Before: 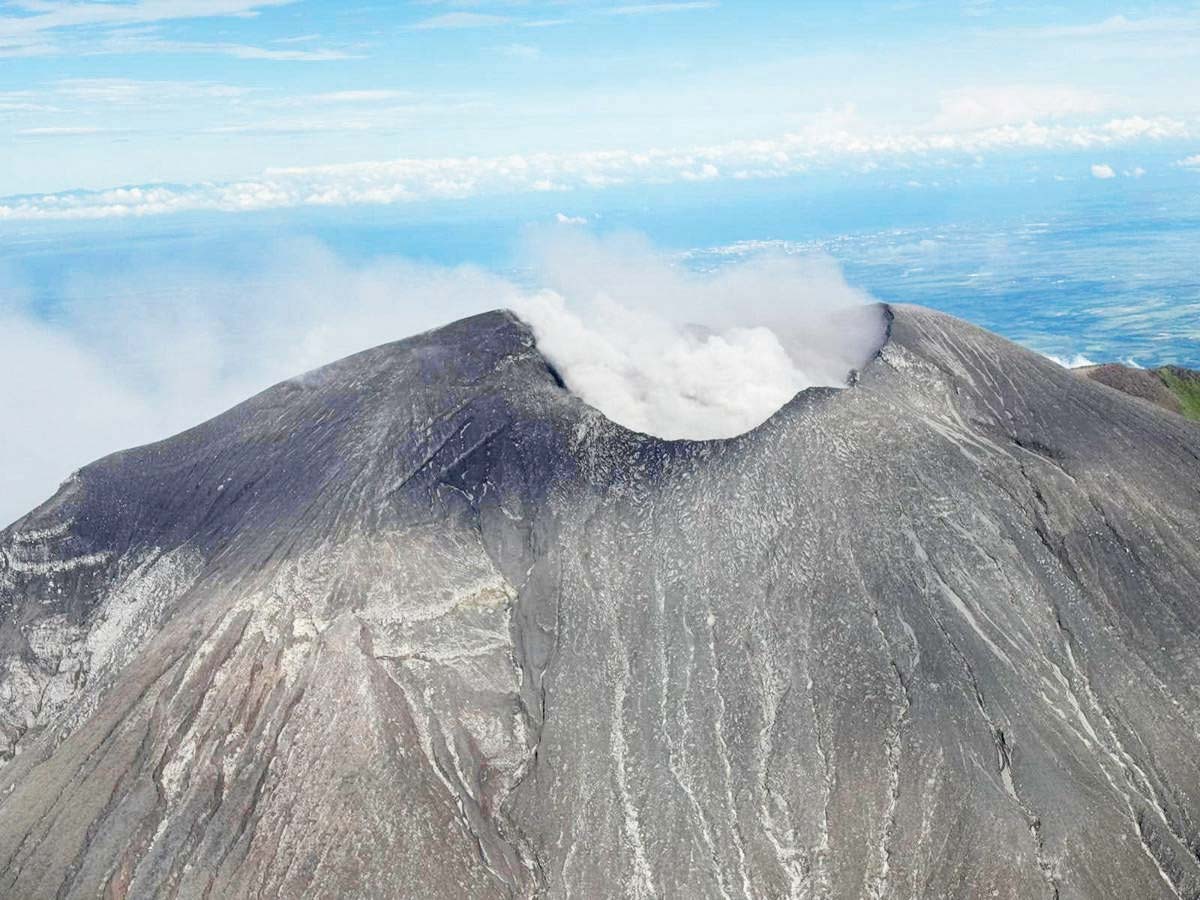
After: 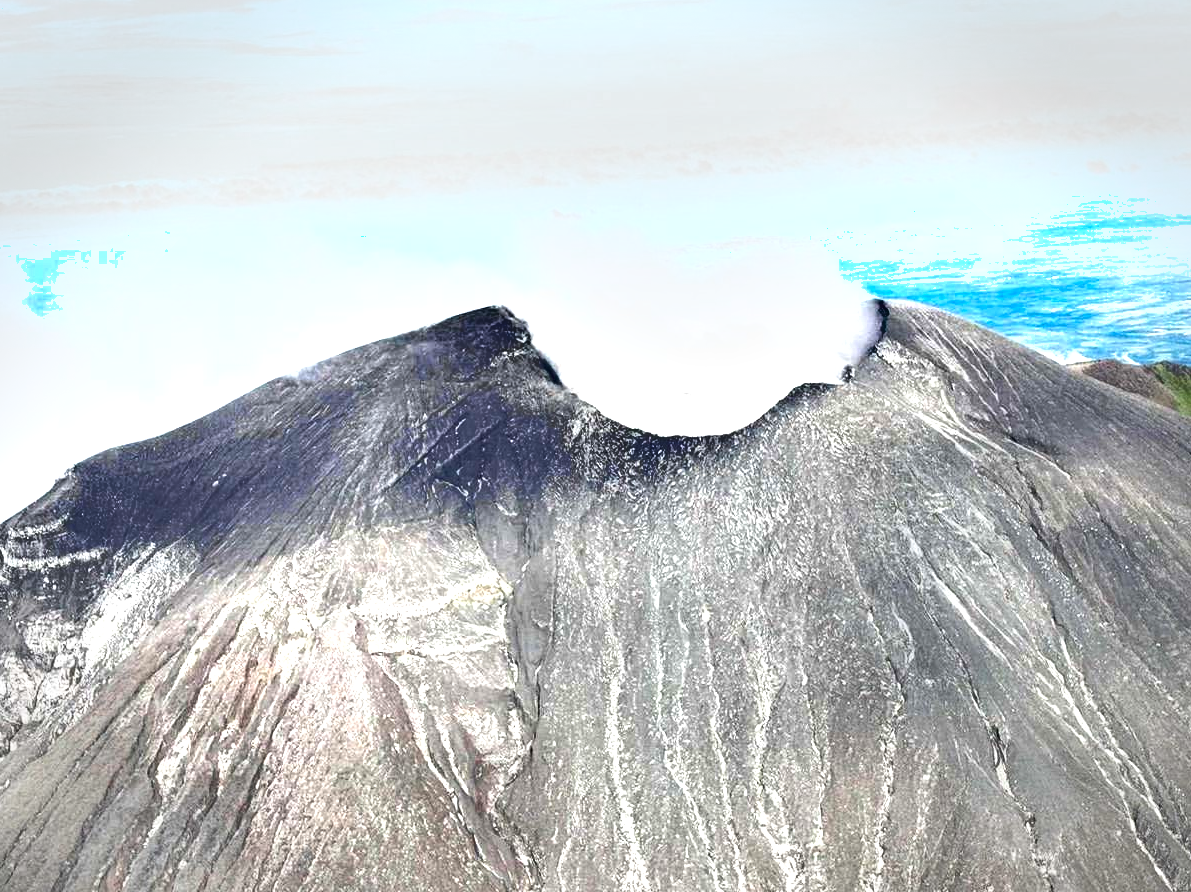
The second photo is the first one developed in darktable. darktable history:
vignetting: fall-off start 91%, fall-off radius 39.39%, brightness -0.182, saturation -0.3, width/height ratio 1.219, shape 1.3, dithering 8-bit output, unbound false
exposure: black level correction 0, exposure 1 EV, compensate exposure bias true, compensate highlight preservation false
white balance: emerald 1
crop: left 0.434%, top 0.485%, right 0.244%, bottom 0.386%
shadows and highlights: soften with gaussian
